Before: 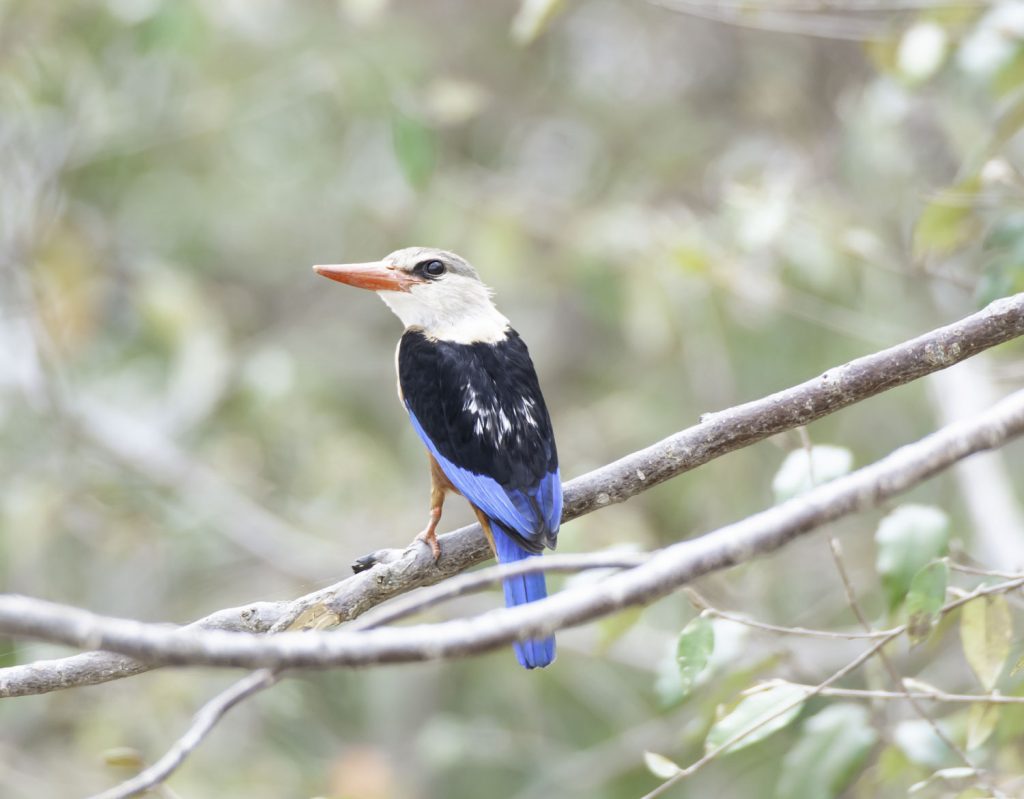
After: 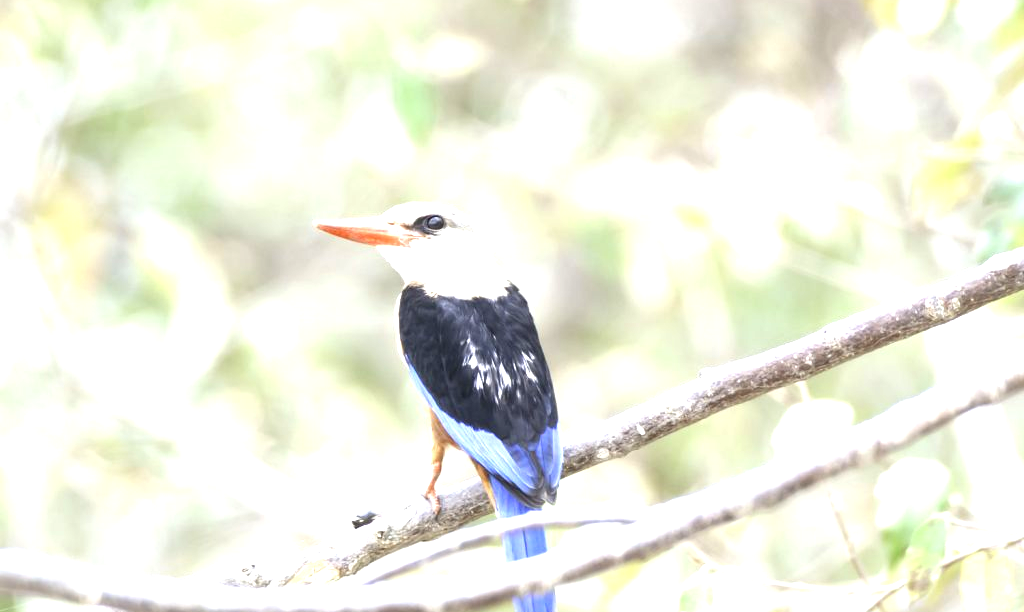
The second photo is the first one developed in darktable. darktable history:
exposure: exposure 1.223 EV, compensate highlight preservation false
crop: top 5.667%, bottom 17.637%
